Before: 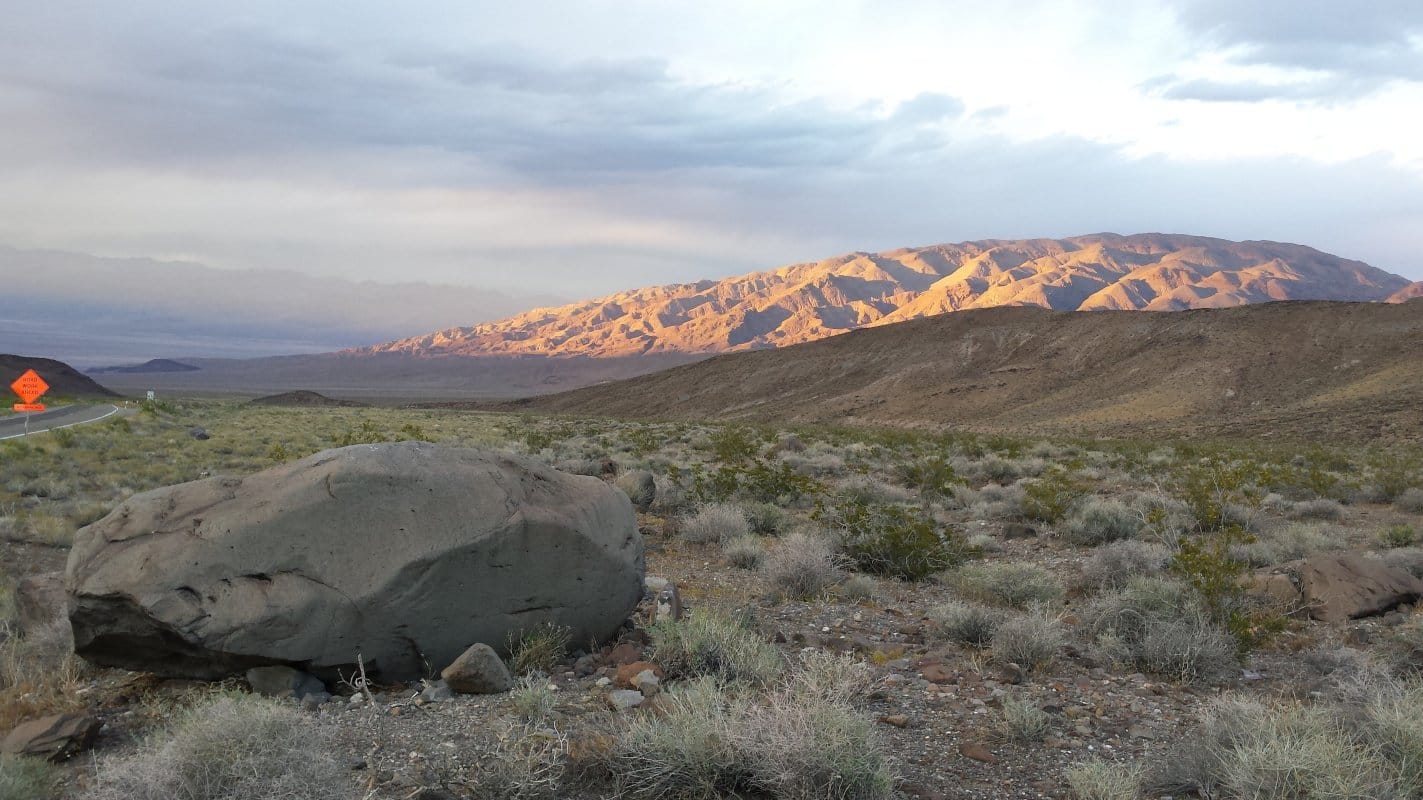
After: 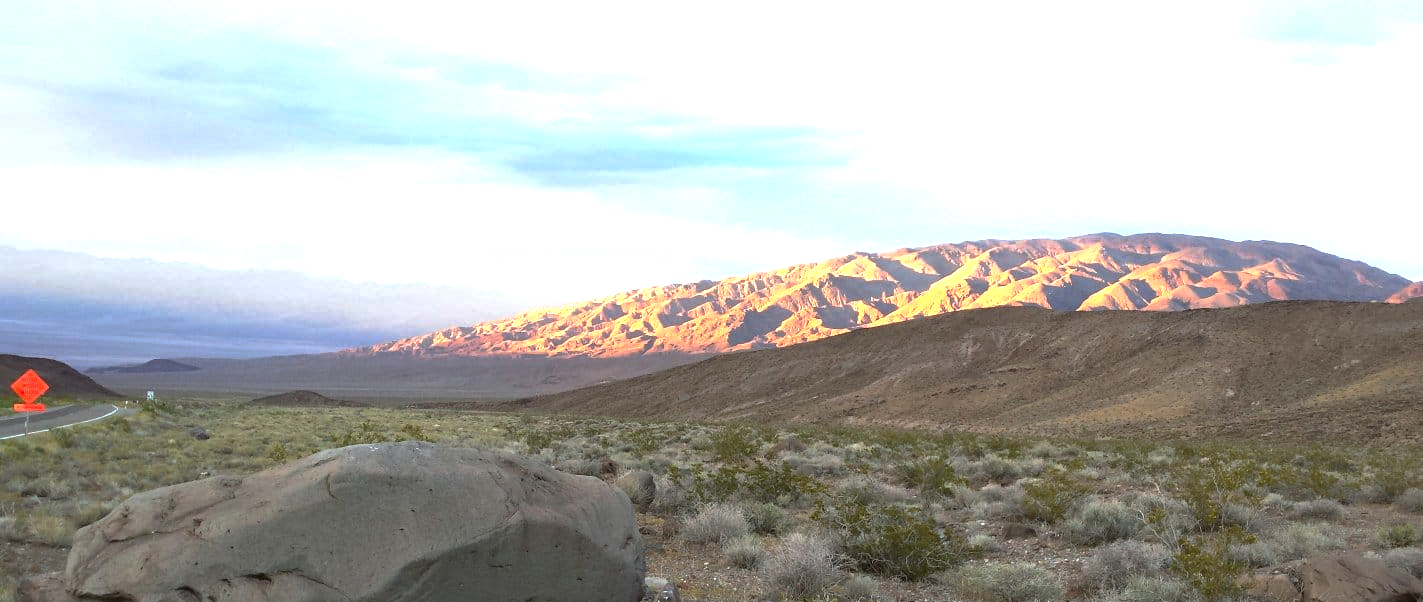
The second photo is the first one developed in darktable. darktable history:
color correction: highlights a* -3.3, highlights b* -6.15, shadows a* 3.08, shadows b* 5.78
tone equalizer: on, module defaults
crop: bottom 24.654%
base curve: curves: ch0 [(0, 0) (0.595, 0.418) (1, 1)], preserve colors none
exposure: black level correction 0, exposure 1.031 EV, compensate highlight preservation false
